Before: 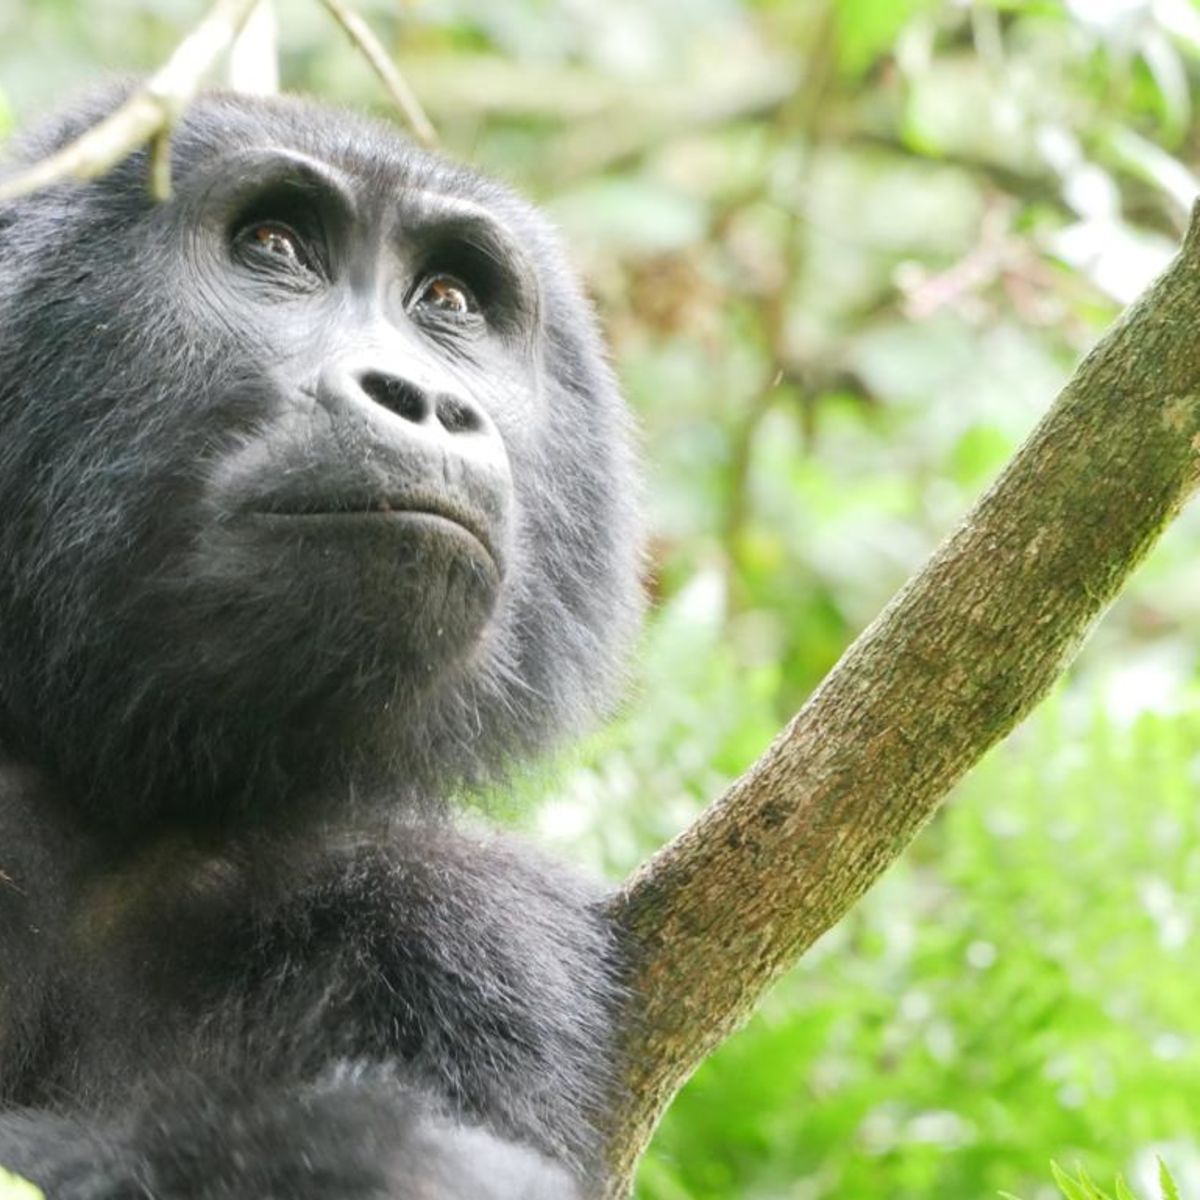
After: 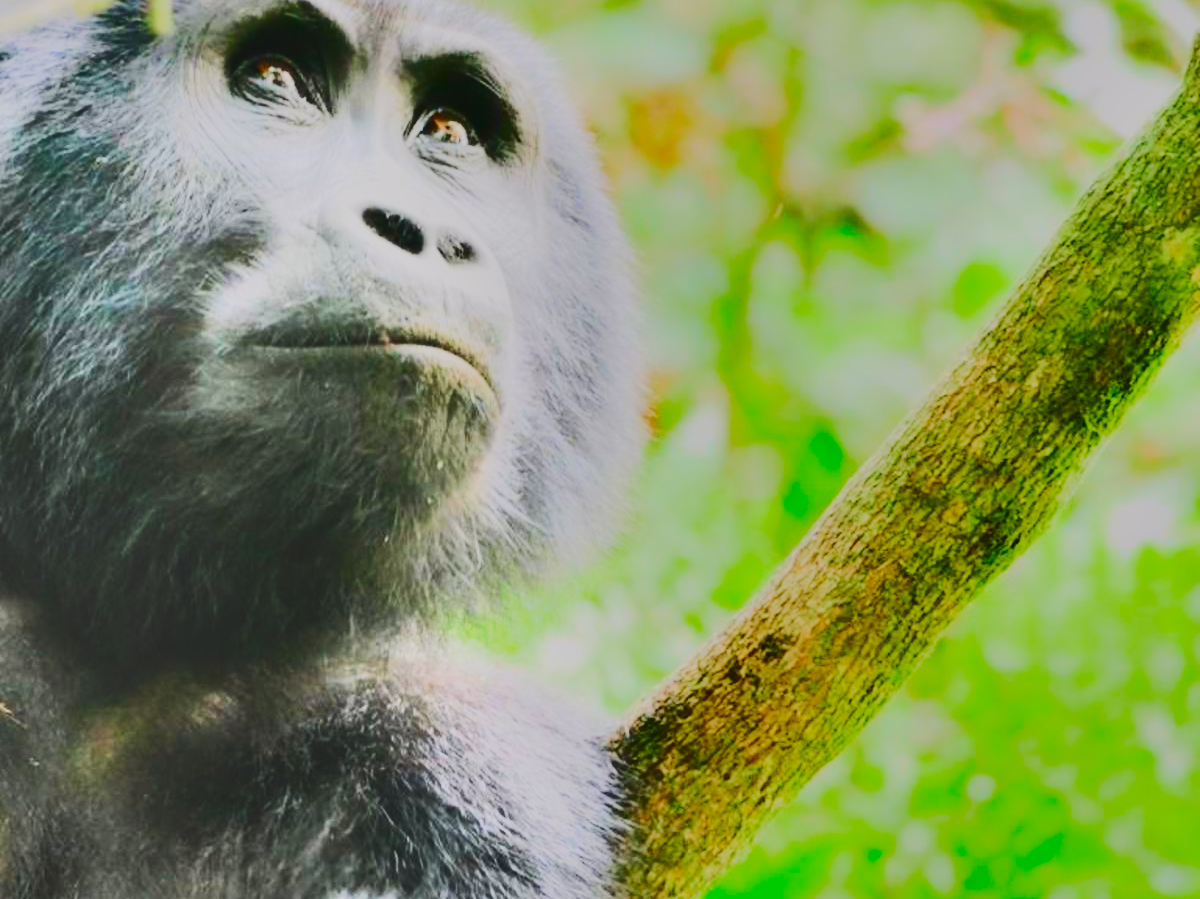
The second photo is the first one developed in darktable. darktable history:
crop: top 13.931%, bottom 11.091%
tone curve: curves: ch0 [(0, 0.011) (0.139, 0.106) (0.295, 0.271) (0.499, 0.523) (0.739, 0.782) (0.857, 0.879) (1, 0.967)]; ch1 [(0, 0) (0.291, 0.229) (0.394, 0.365) (0.469, 0.456) (0.495, 0.497) (0.524, 0.53) (0.588, 0.62) (0.725, 0.779) (1, 1)]; ch2 [(0, 0) (0.125, 0.089) (0.35, 0.317) (0.437, 0.42) (0.502, 0.499) (0.537, 0.551) (0.613, 0.636) (1, 1)], color space Lab, independent channels, preserve colors none
exposure: black level correction -0.029, compensate exposure bias true, compensate highlight preservation false
tone equalizer: -8 EV -0.78 EV, -7 EV -0.71 EV, -6 EV -0.596 EV, -5 EV -0.403 EV, -3 EV 0.391 EV, -2 EV 0.6 EV, -1 EV 0.693 EV, +0 EV 0.775 EV, smoothing diameter 2.04%, edges refinement/feathering 19.12, mask exposure compensation -1.57 EV, filter diffusion 5
contrast brightness saturation: contrast 0.239, brightness 0.266, saturation 0.393
shadows and highlights: shadows 82.15, white point adjustment -9.11, highlights -61.17, soften with gaussian
base curve: curves: ch0 [(0, 0) (0.036, 0.025) (0.121, 0.166) (0.206, 0.329) (0.605, 0.79) (1, 1)], preserve colors none
